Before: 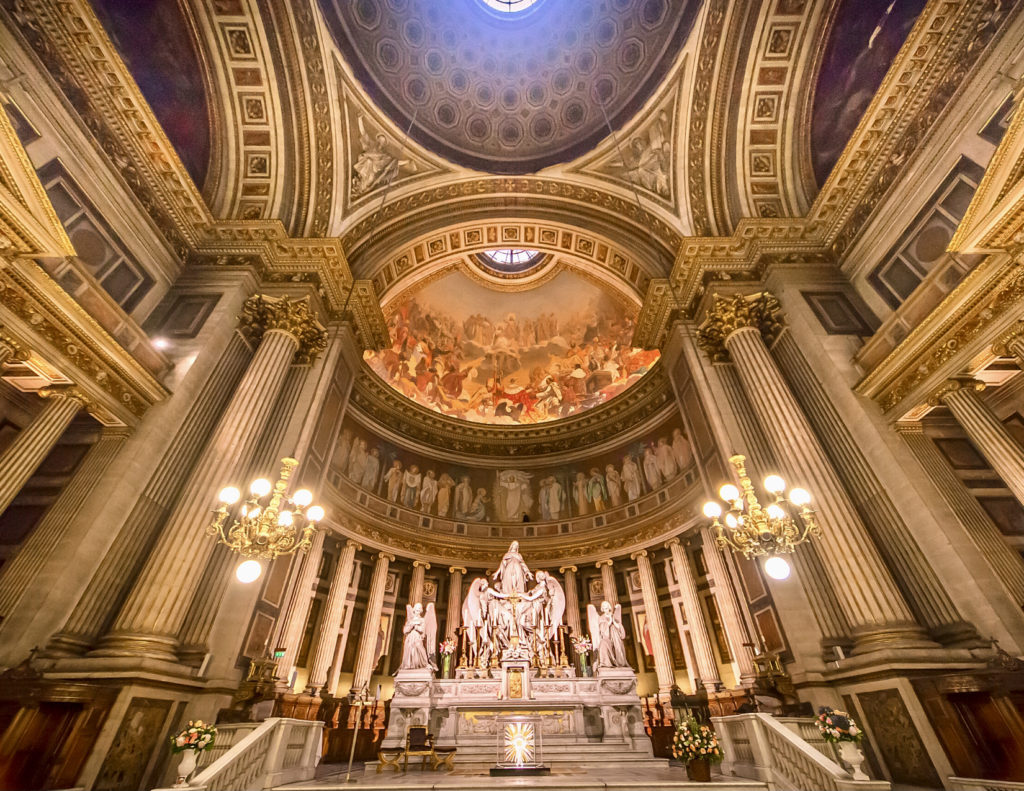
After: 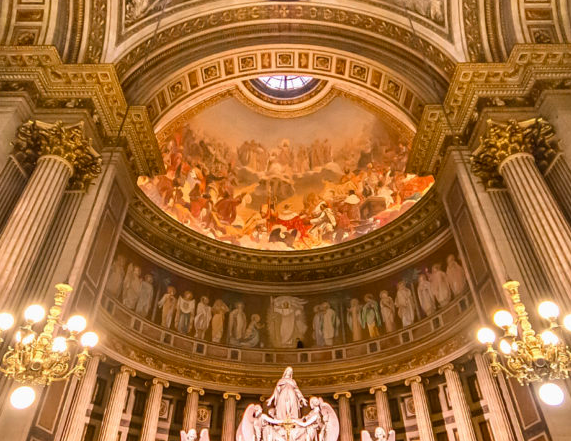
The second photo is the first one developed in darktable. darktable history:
exposure: compensate exposure bias true, compensate highlight preservation false
crop and rotate: left 22.13%, top 22.054%, right 22.026%, bottom 22.102%
